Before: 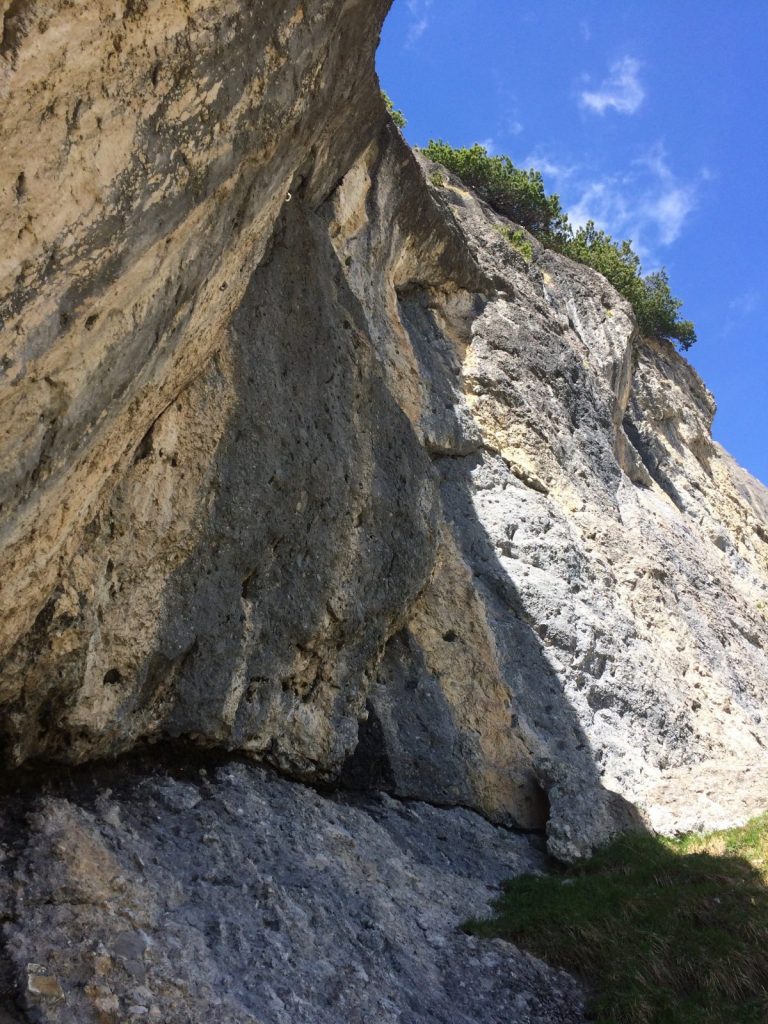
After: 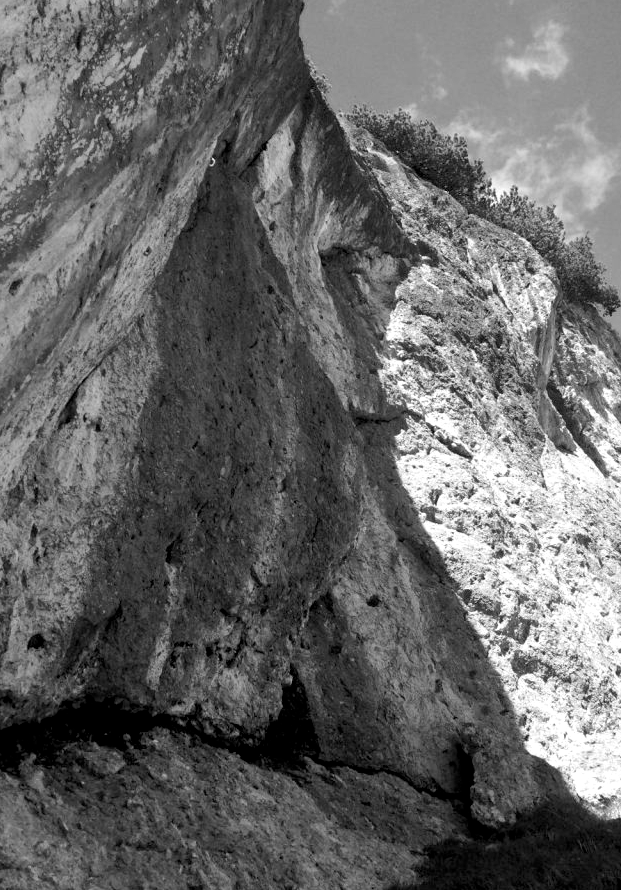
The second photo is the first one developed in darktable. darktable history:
tone equalizer: on, module defaults
crop: left 9.929%, top 3.475%, right 9.188%, bottom 9.529%
monochrome: on, module defaults
color balance rgb: linear chroma grading › shadows 32%, linear chroma grading › global chroma -2%, linear chroma grading › mid-tones 4%, perceptual saturation grading › global saturation -2%, perceptual saturation grading › highlights -8%, perceptual saturation grading › mid-tones 8%, perceptual saturation grading › shadows 4%, perceptual brilliance grading › highlights 8%, perceptual brilliance grading › mid-tones 4%, perceptual brilliance grading › shadows 2%, global vibrance 16%, saturation formula JzAzBz (2021)
exposure: black level correction 0.009, compensate highlight preservation false
